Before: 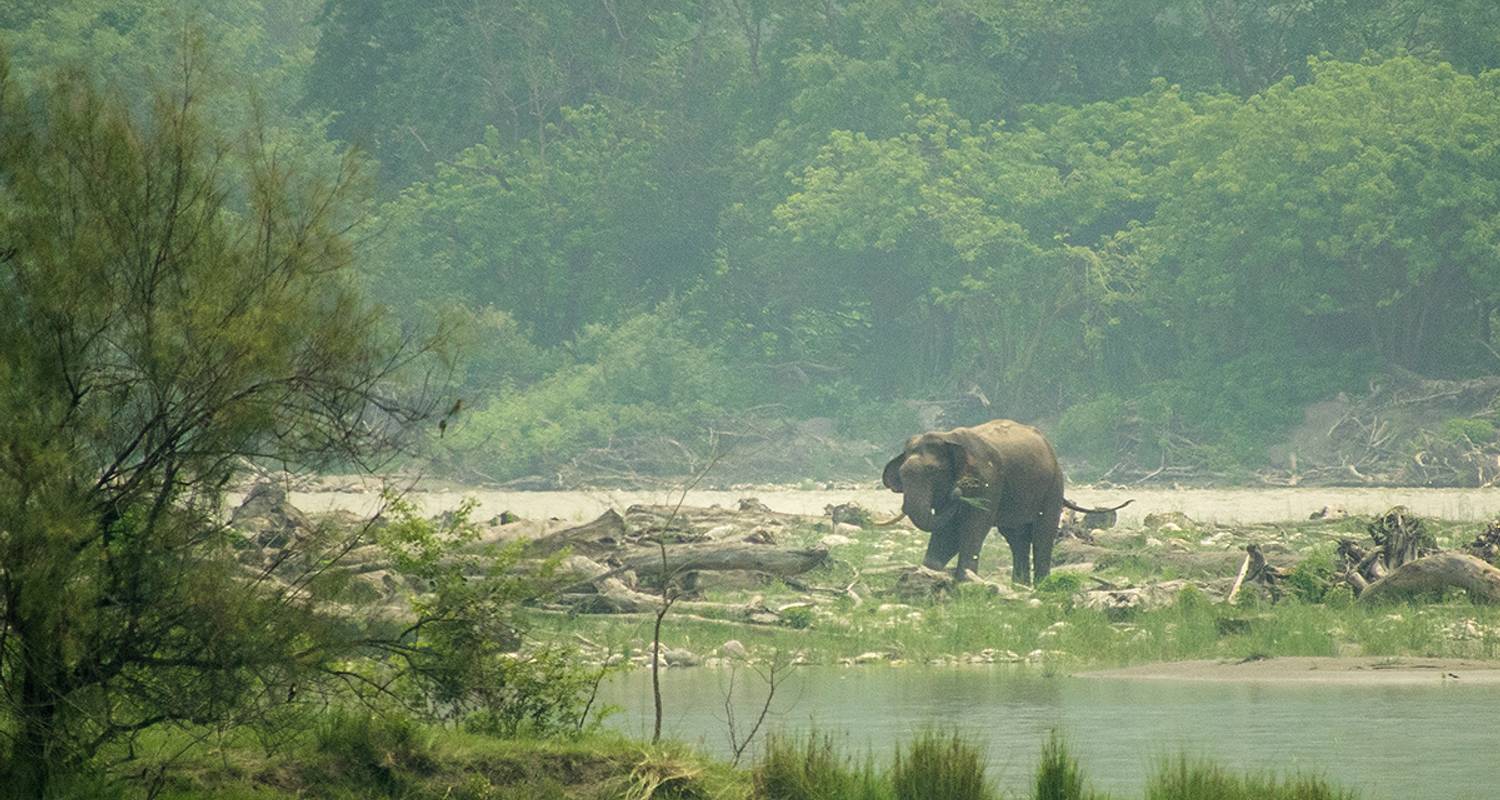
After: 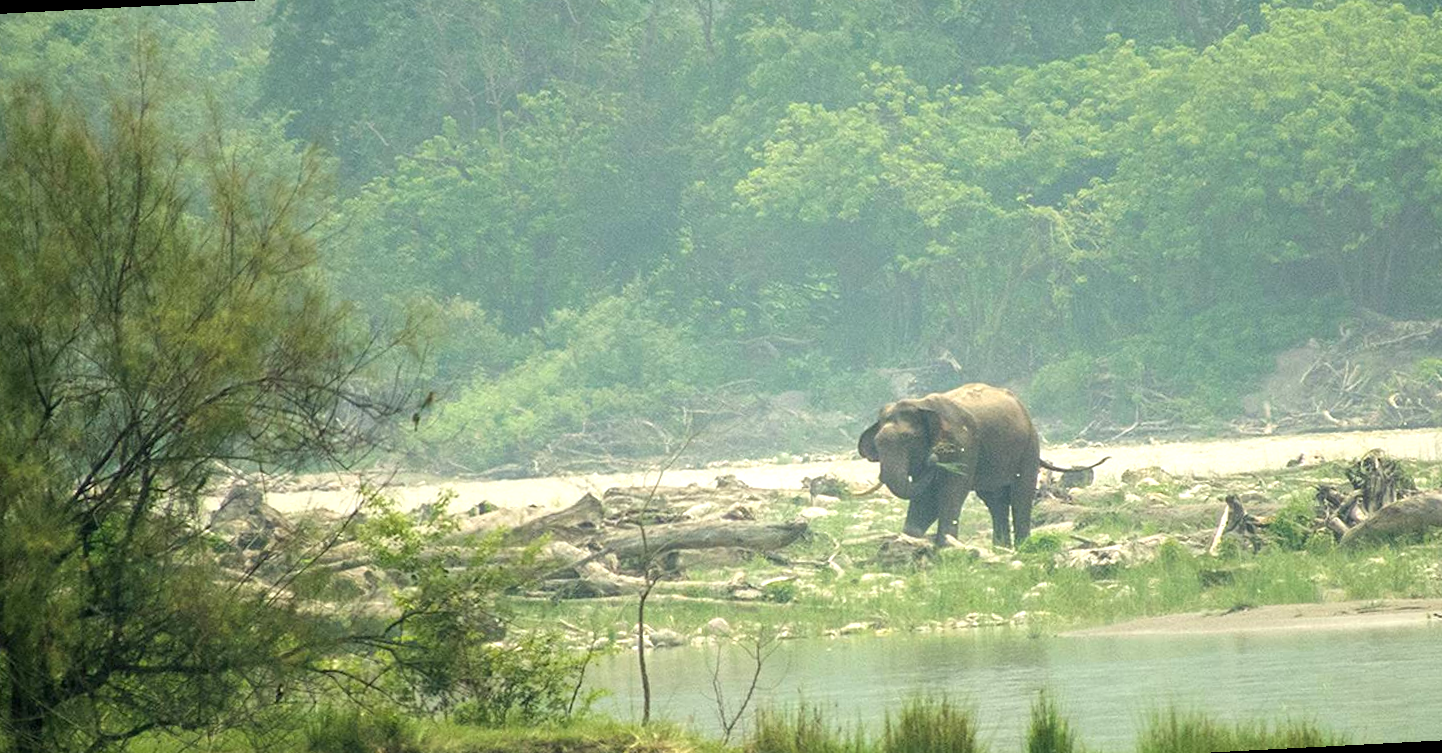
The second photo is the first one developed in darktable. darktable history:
exposure: exposure 0.566 EV, compensate highlight preservation false
rotate and perspective: rotation -3°, crop left 0.031, crop right 0.968, crop top 0.07, crop bottom 0.93
